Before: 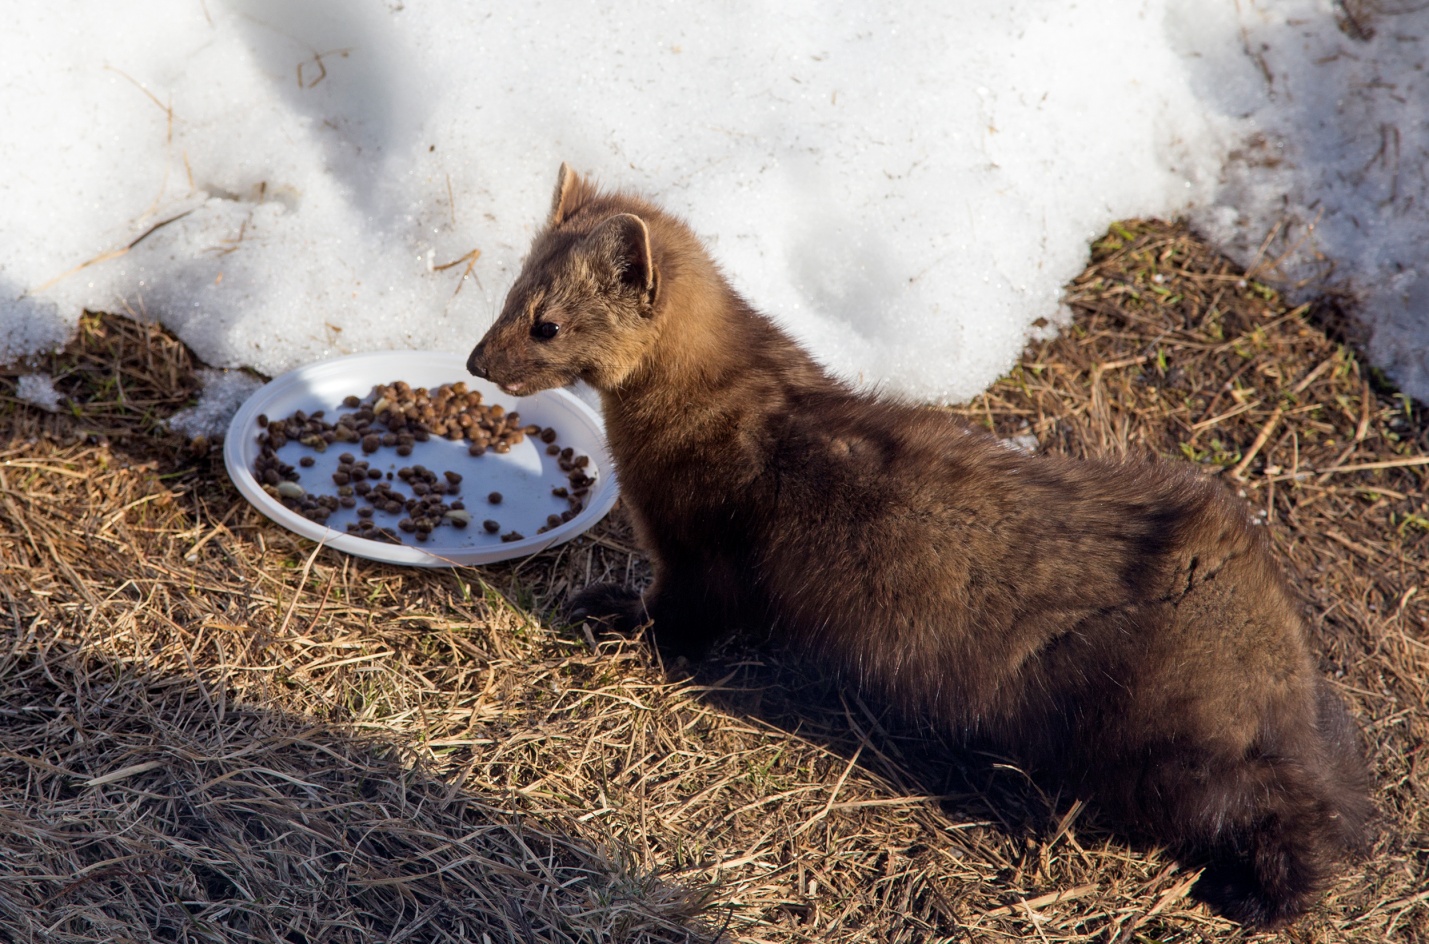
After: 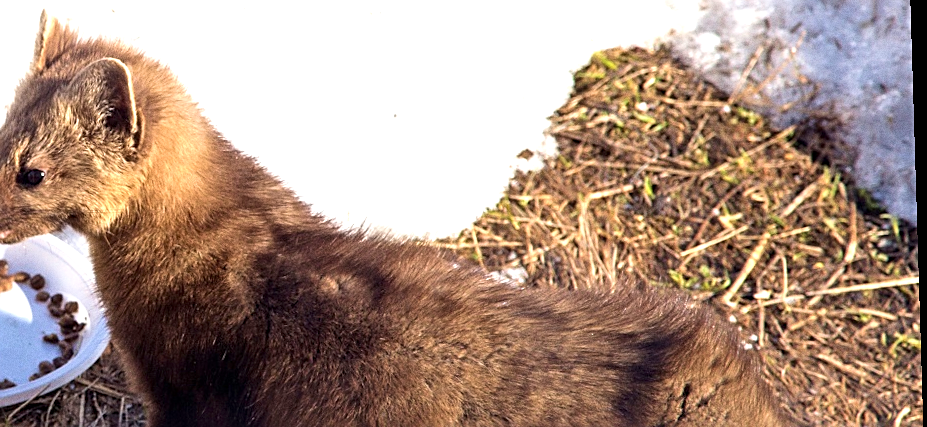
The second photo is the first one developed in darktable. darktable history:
white balance: emerald 1
velvia: strength 17%
crop: left 36.005%, top 18.293%, right 0.31%, bottom 38.444%
sharpen: on, module defaults
exposure: exposure 1.16 EV, compensate exposure bias true, compensate highlight preservation false
grain: on, module defaults
rotate and perspective: rotation -1.75°, automatic cropping off
